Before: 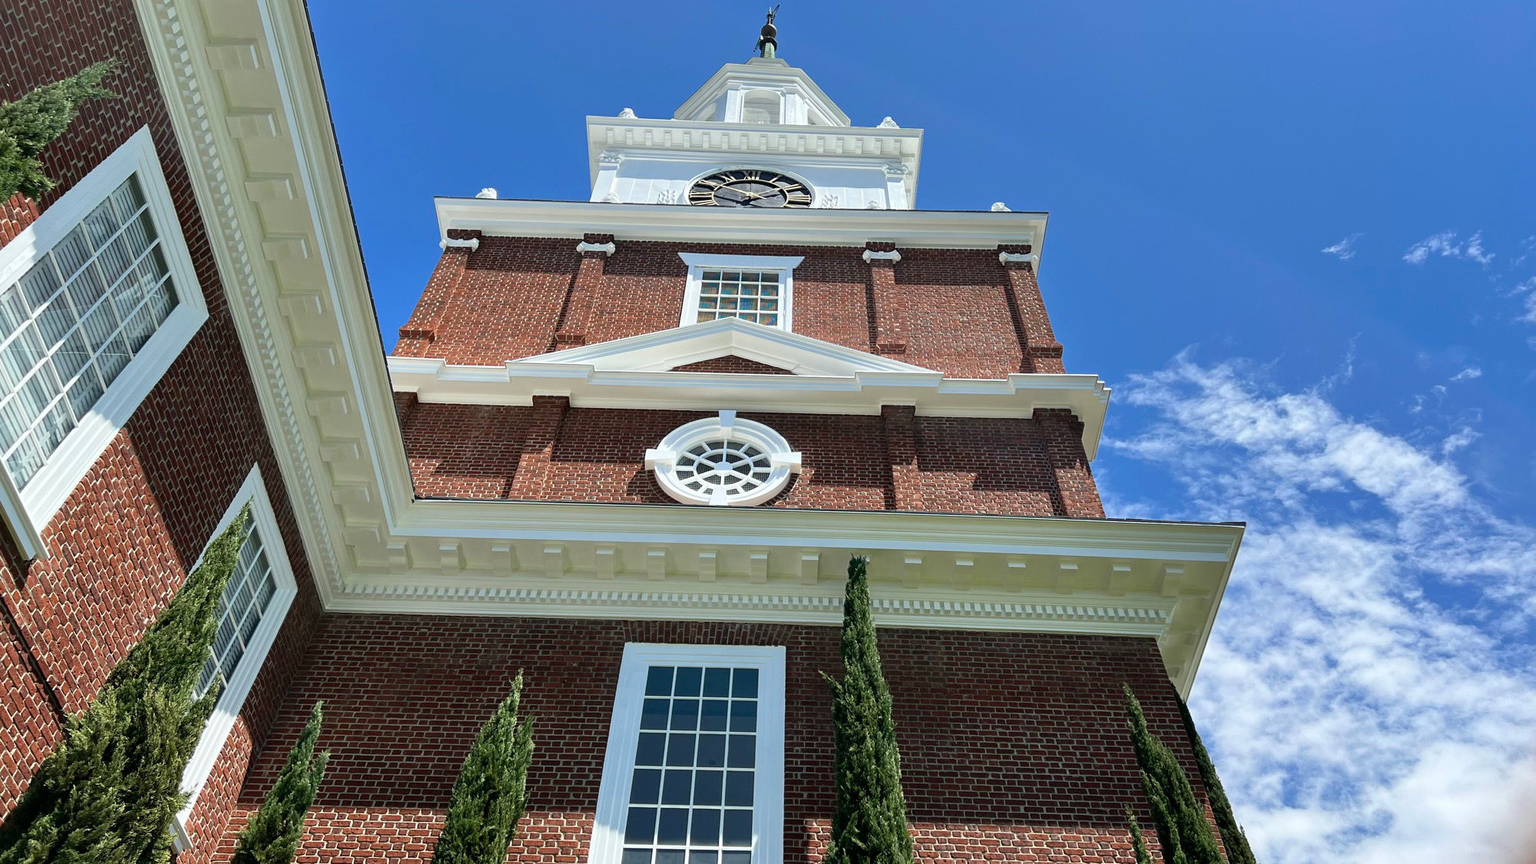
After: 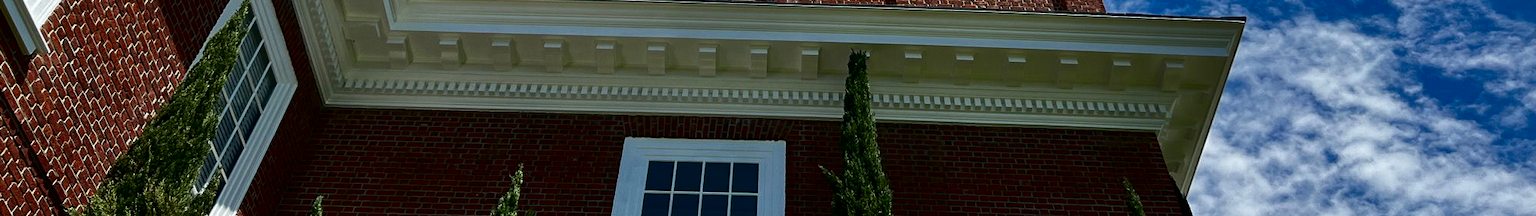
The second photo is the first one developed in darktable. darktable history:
crop and rotate: top 58.505%, bottom 16.408%
contrast brightness saturation: brightness -0.517
